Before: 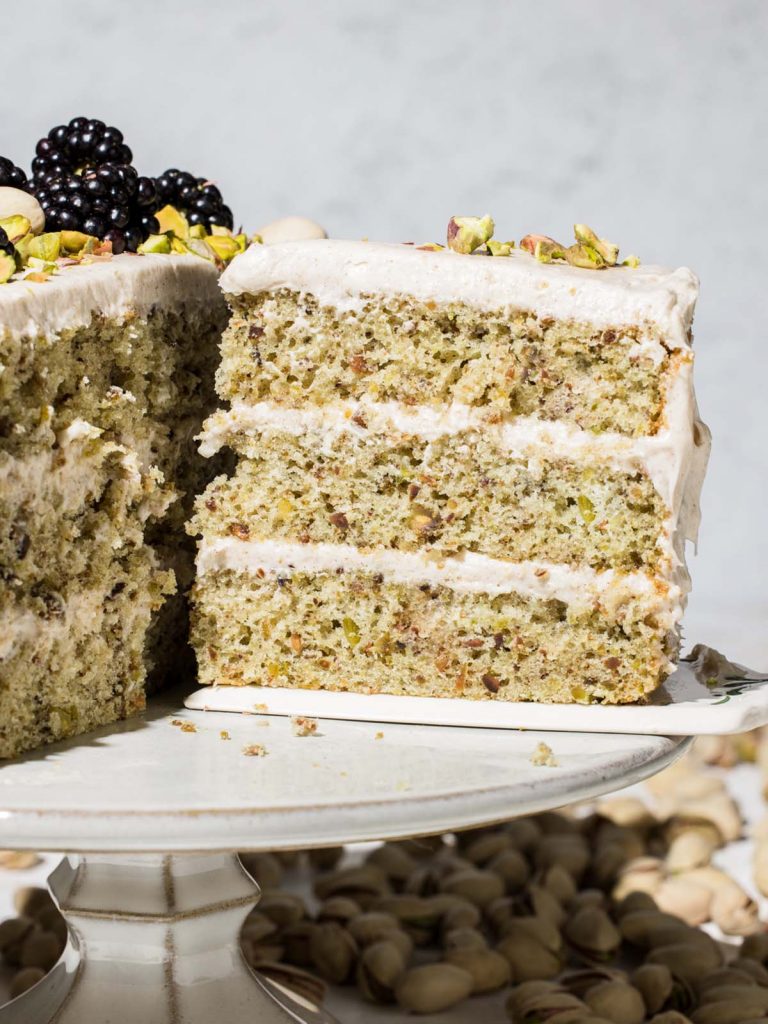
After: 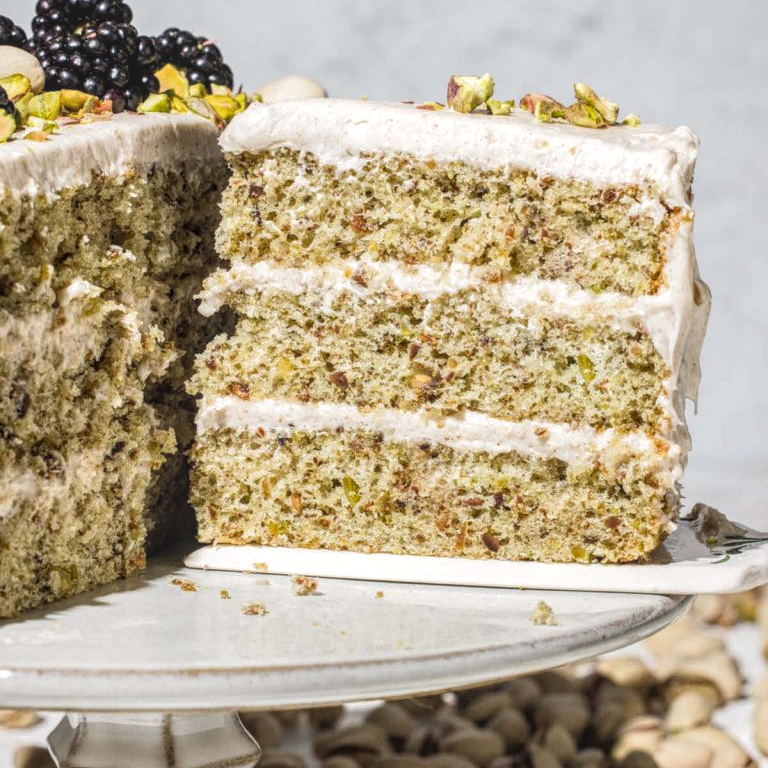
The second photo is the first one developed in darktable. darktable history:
tone equalizer: on, module defaults
crop: top 13.819%, bottom 11.169%
local contrast: highlights 74%, shadows 55%, detail 176%, midtone range 0.207
